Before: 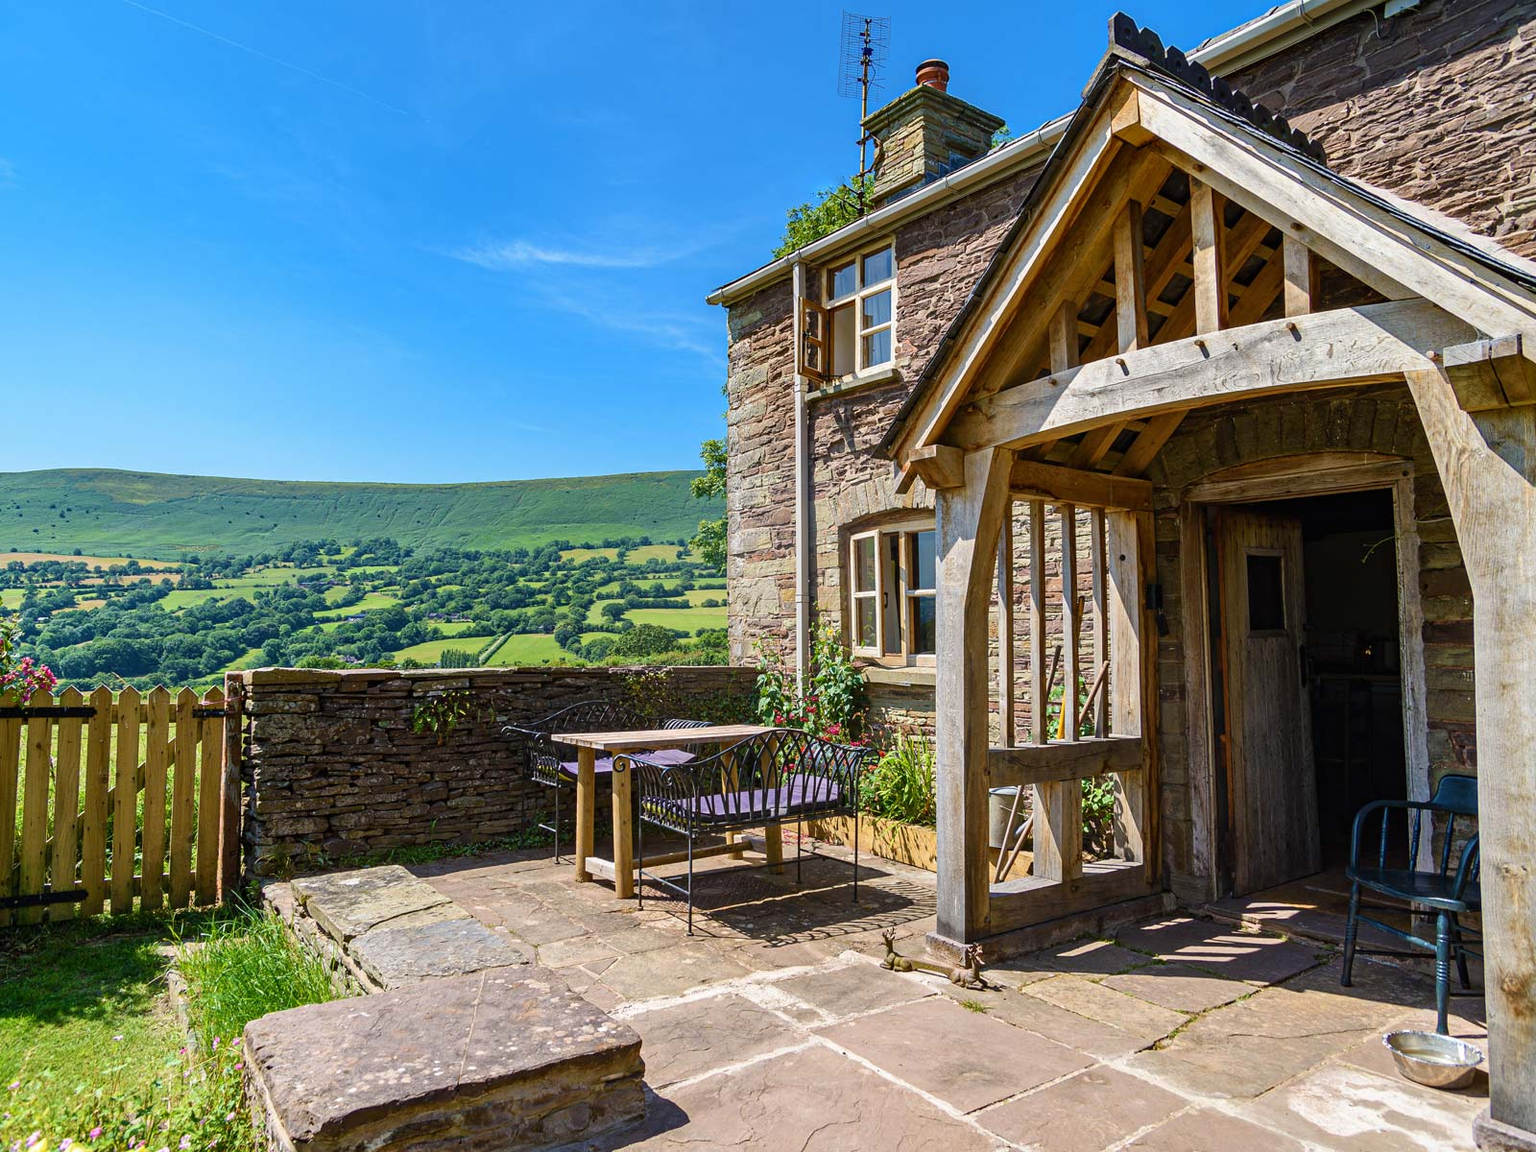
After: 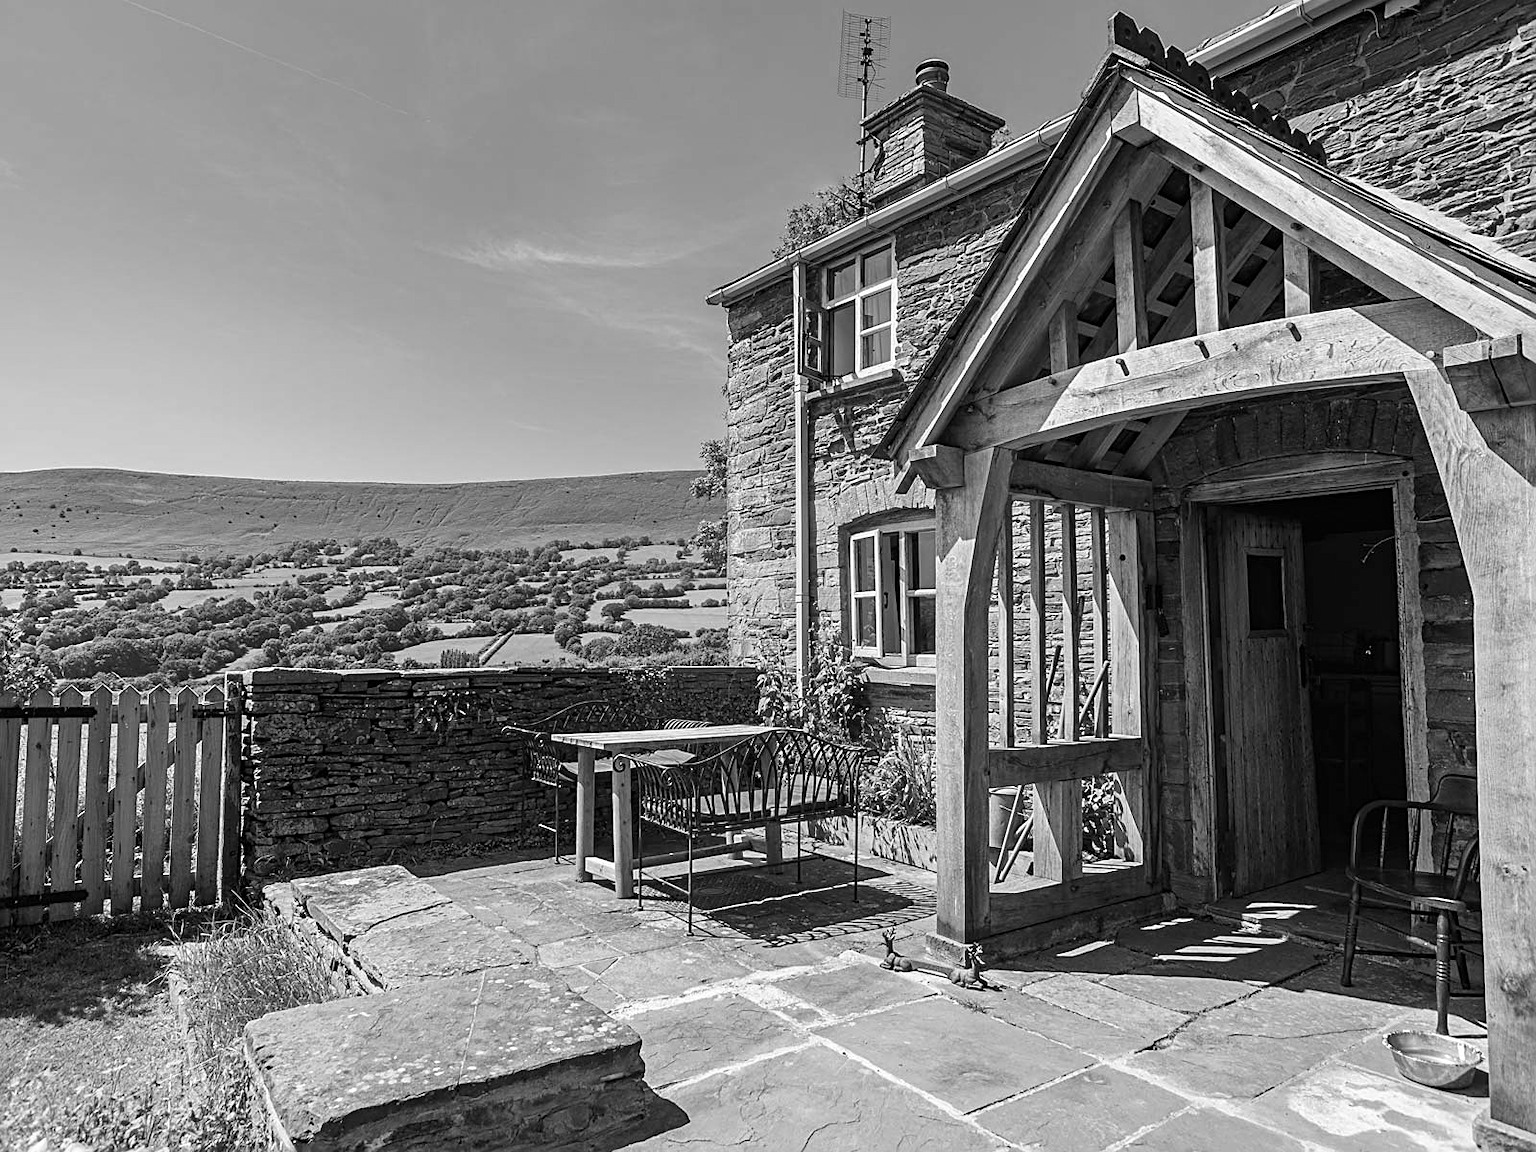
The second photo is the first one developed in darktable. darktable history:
monochrome: on, module defaults
white balance: red 0.967, blue 1.119, emerald 0.756
sharpen: on, module defaults
